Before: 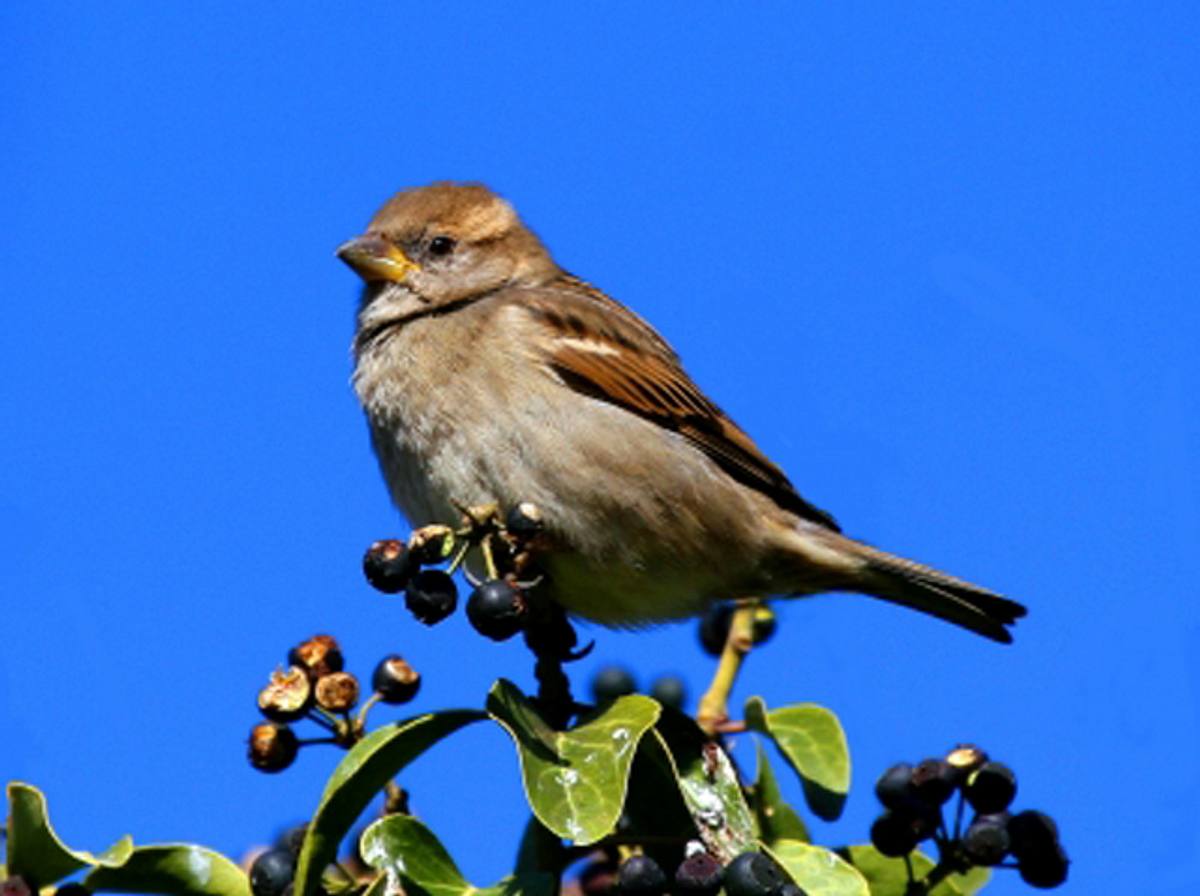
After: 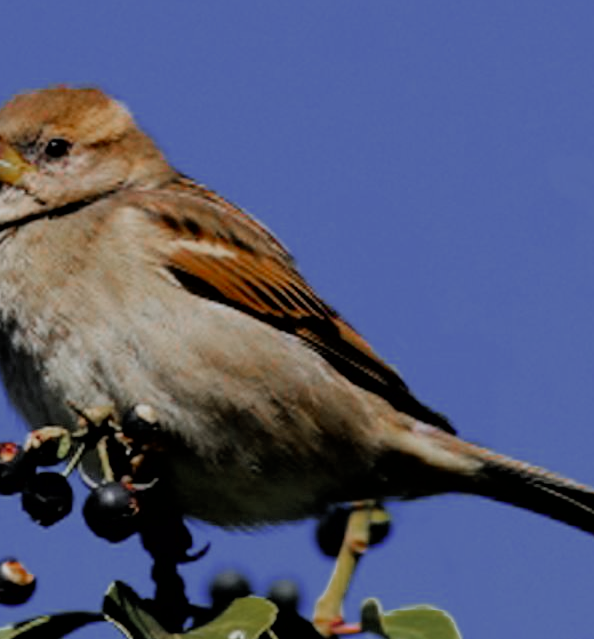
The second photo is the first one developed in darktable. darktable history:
filmic rgb: black relative exposure -6.15 EV, white relative exposure 6.96 EV, hardness 2.23, color science v6 (2022)
color zones: curves: ch0 [(0, 0.48) (0.209, 0.398) (0.305, 0.332) (0.429, 0.493) (0.571, 0.5) (0.714, 0.5) (0.857, 0.5) (1, 0.48)]; ch1 [(0, 0.736) (0.143, 0.625) (0.225, 0.371) (0.429, 0.256) (0.571, 0.241) (0.714, 0.213) (0.857, 0.48) (1, 0.736)]; ch2 [(0, 0.448) (0.143, 0.498) (0.286, 0.5) (0.429, 0.5) (0.571, 0.5) (0.714, 0.5) (0.857, 0.5) (1, 0.448)]
crop: left 32.075%, top 10.976%, right 18.355%, bottom 17.596%
